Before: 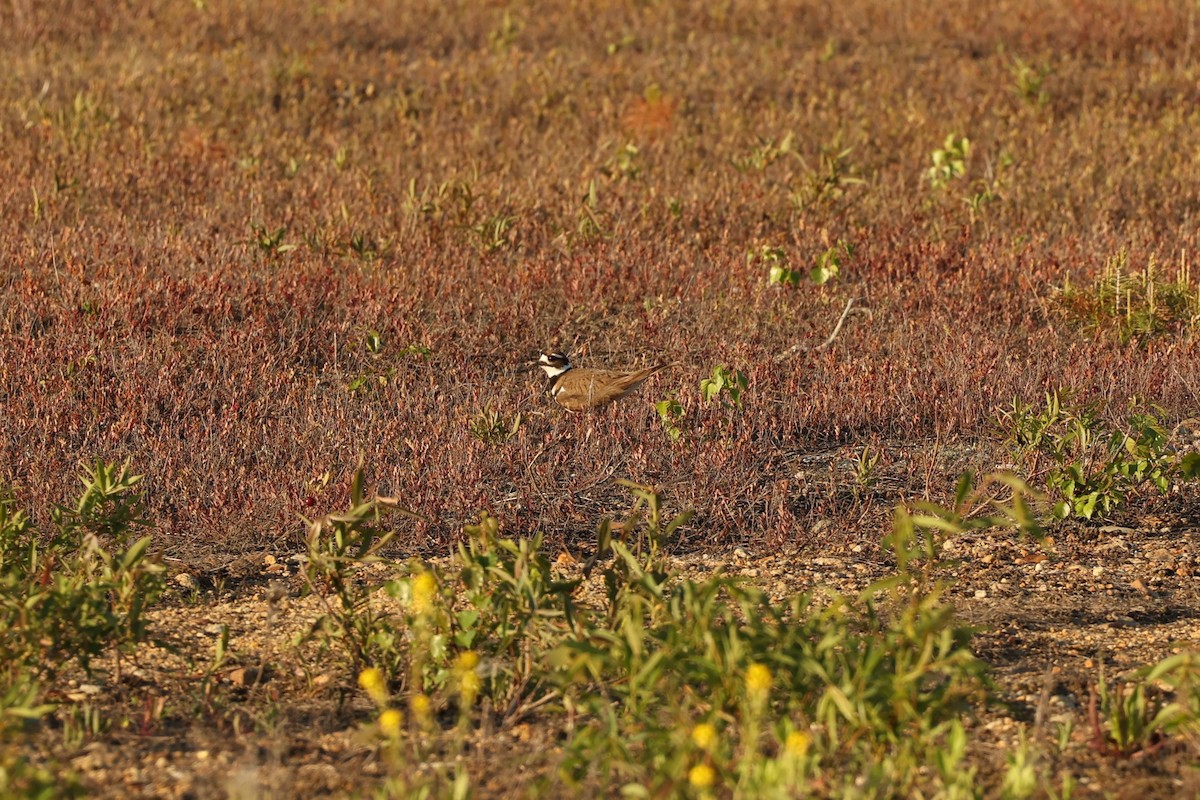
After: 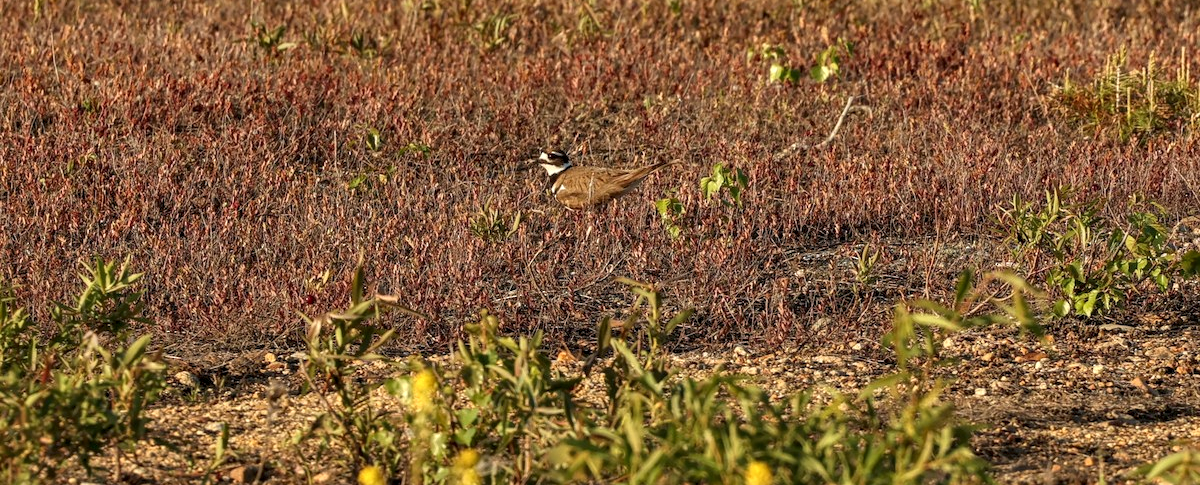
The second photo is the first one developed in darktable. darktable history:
crop and rotate: top 25.357%, bottom 13.942%
local contrast: on, module defaults
contrast equalizer: octaves 7, y [[0.6 ×6], [0.55 ×6], [0 ×6], [0 ×6], [0 ×6]], mix 0.35
